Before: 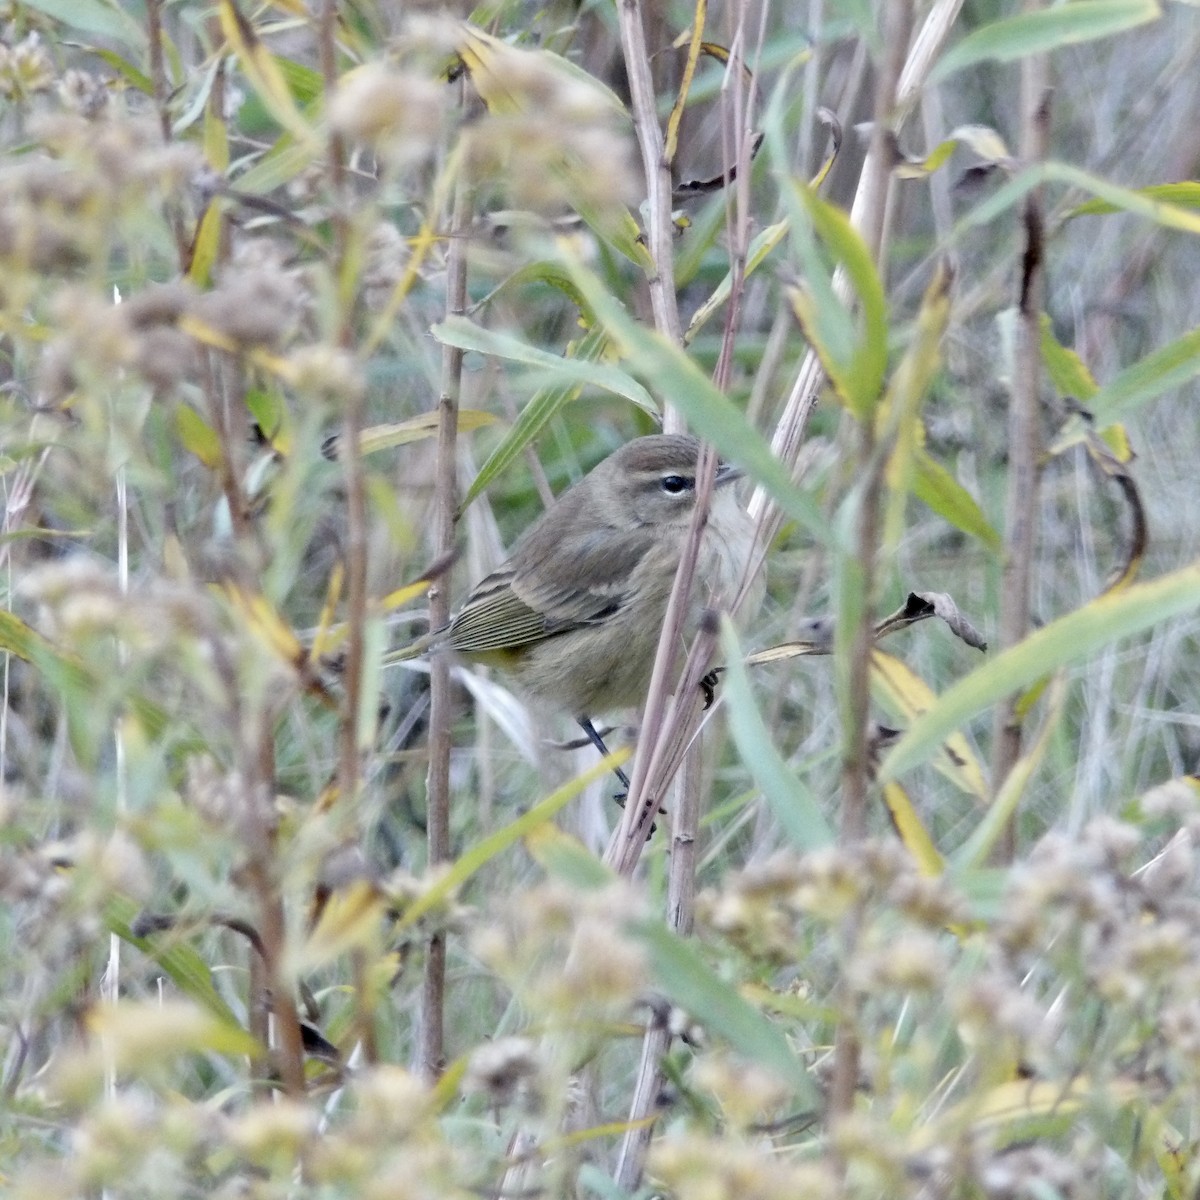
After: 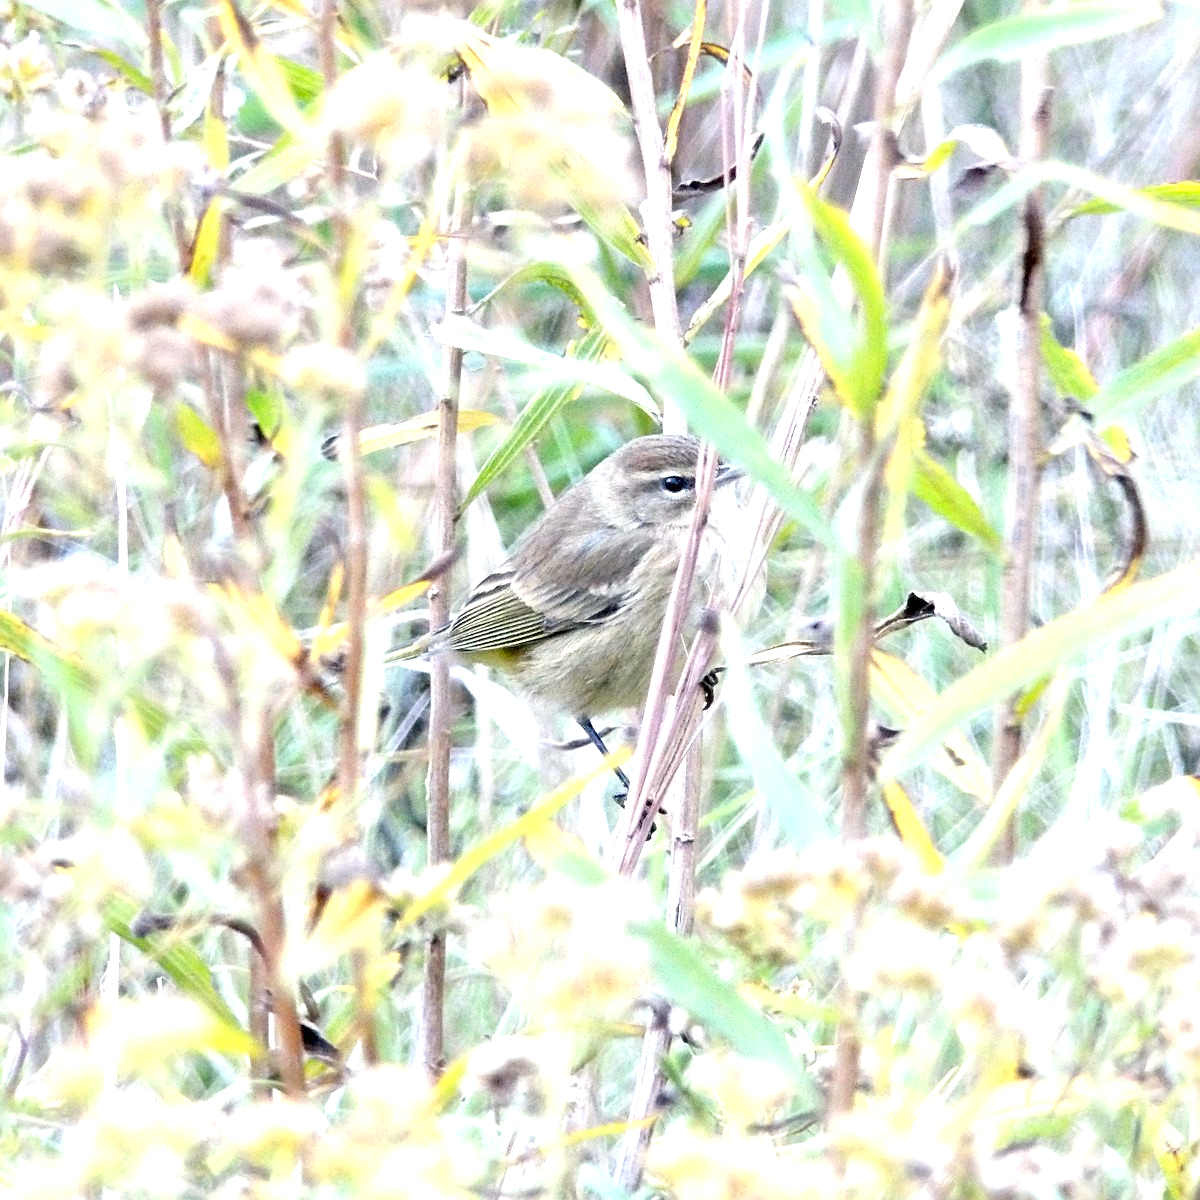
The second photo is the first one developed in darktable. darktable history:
sharpen: on, module defaults
levels: levels [0, 0.48, 0.961]
exposure: black level correction 0, exposure 1.1 EV, compensate exposure bias true, compensate highlight preservation false
white balance: red 1.009, blue 0.985
color balance rgb: on, module defaults
